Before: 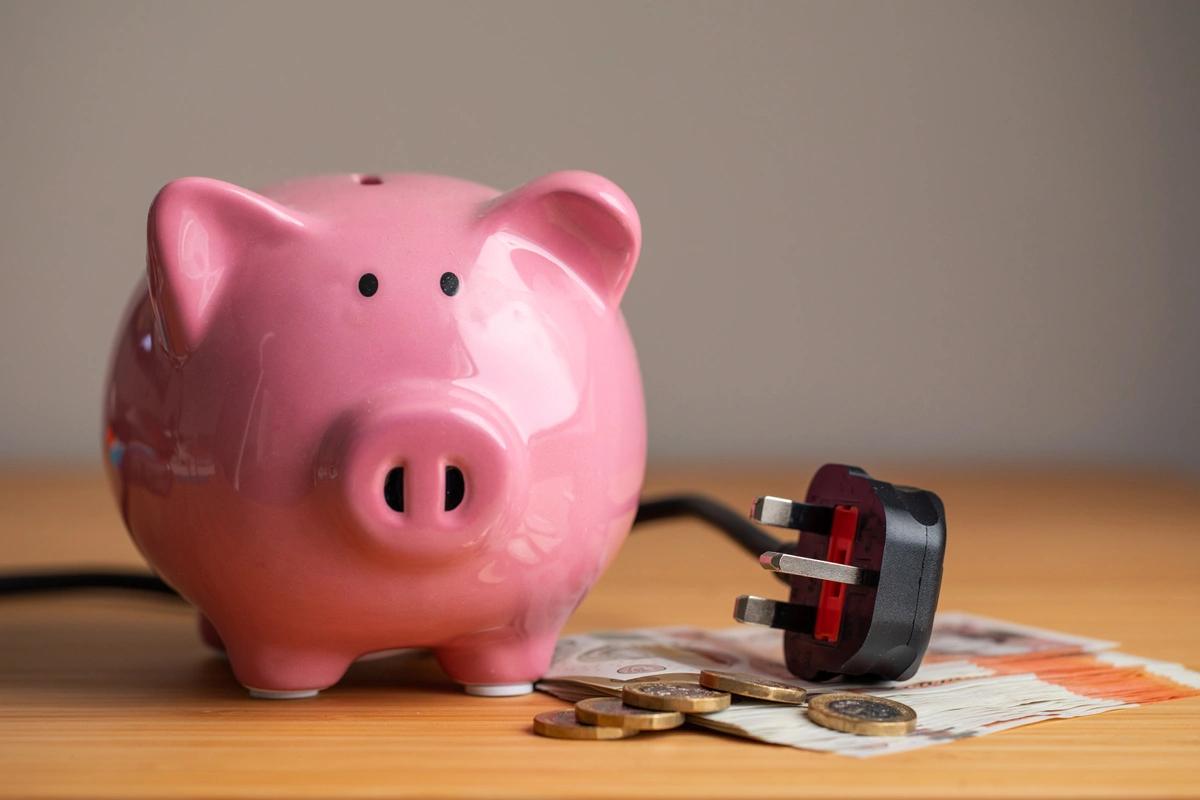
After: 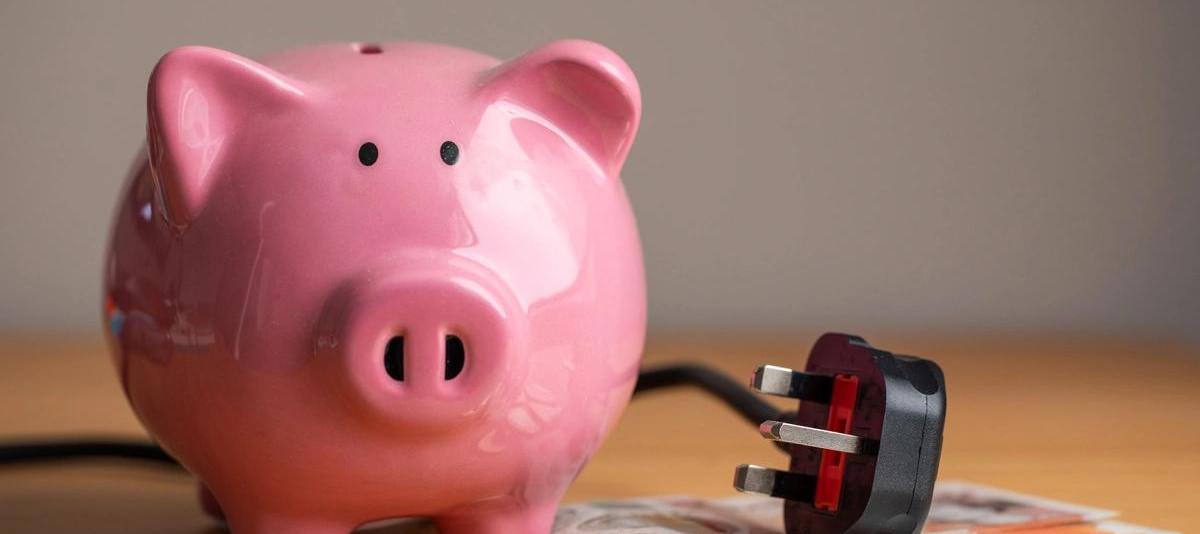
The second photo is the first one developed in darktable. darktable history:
crop: top 16.45%, bottom 16.705%
